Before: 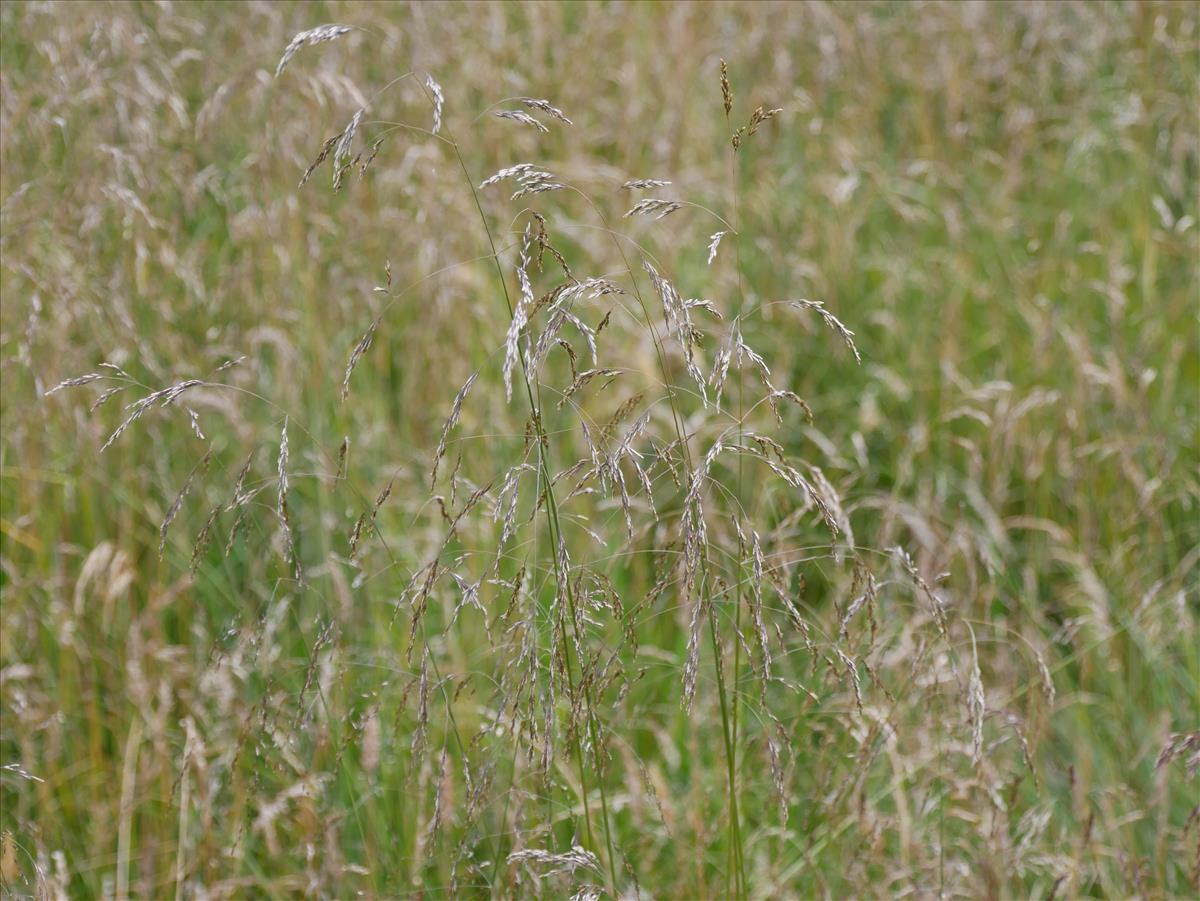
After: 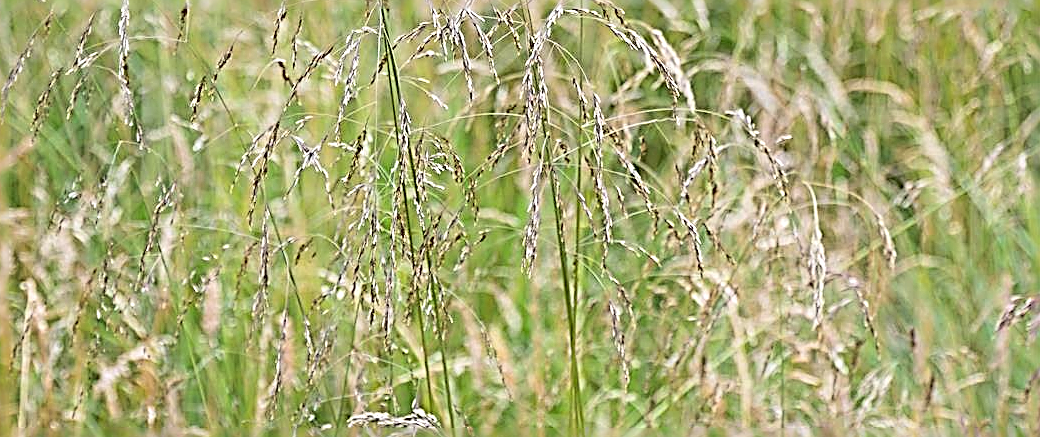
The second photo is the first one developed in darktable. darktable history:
contrast brightness saturation: contrast 0.103, brightness 0.311, saturation 0.15
crop and rotate: left 13.292%, top 48.593%, bottom 2.798%
tone equalizer: -8 EV -0.398 EV, -7 EV -0.405 EV, -6 EV -0.354 EV, -5 EV -0.254 EV, -3 EV 0.218 EV, -2 EV 0.329 EV, -1 EV 0.382 EV, +0 EV 0.389 EV, edges refinement/feathering 500, mask exposure compensation -1.57 EV, preserve details no
sharpen: radius 3.202, amount 1.736
